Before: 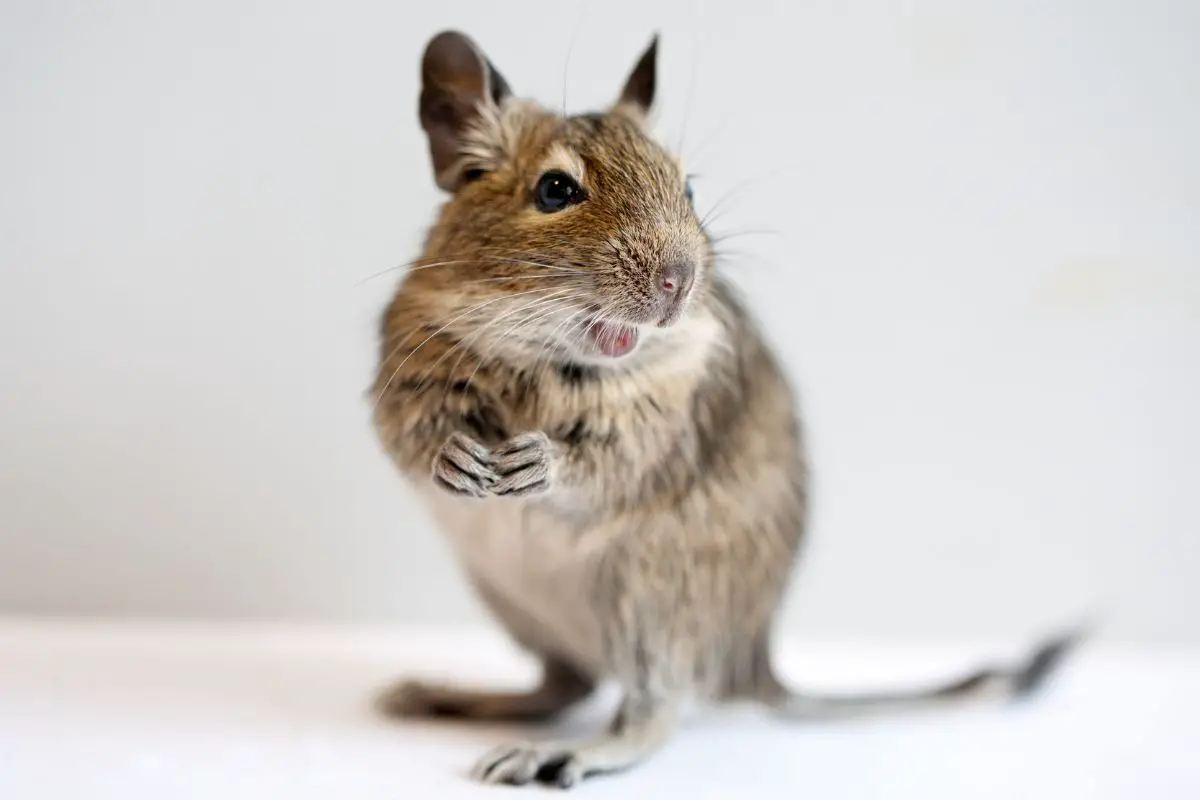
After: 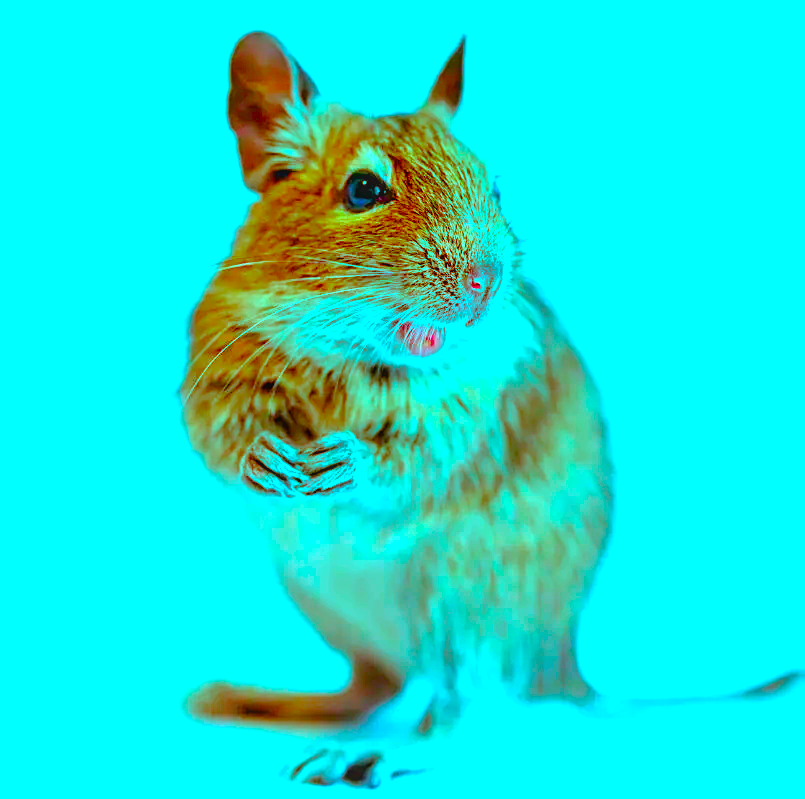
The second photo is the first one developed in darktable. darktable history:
exposure: black level correction 0, exposure 1.001 EV, compensate highlight preservation false
crop and rotate: left 16.071%, right 16.78%
local contrast: detail 110%
color balance rgb: shadows lift › chroma 2.06%, shadows lift › hue 215.25°, power › hue 311.42°, highlights gain › luminance -32.85%, highlights gain › chroma 5.743%, highlights gain › hue 216.9°, perceptual saturation grading › global saturation 20%, perceptual saturation grading › highlights -24.94%, perceptual saturation grading › shadows 50.224%, global vibrance 20%
sharpen: on, module defaults
color correction: highlights a* 1.55, highlights b* -1.78, saturation 2.53
